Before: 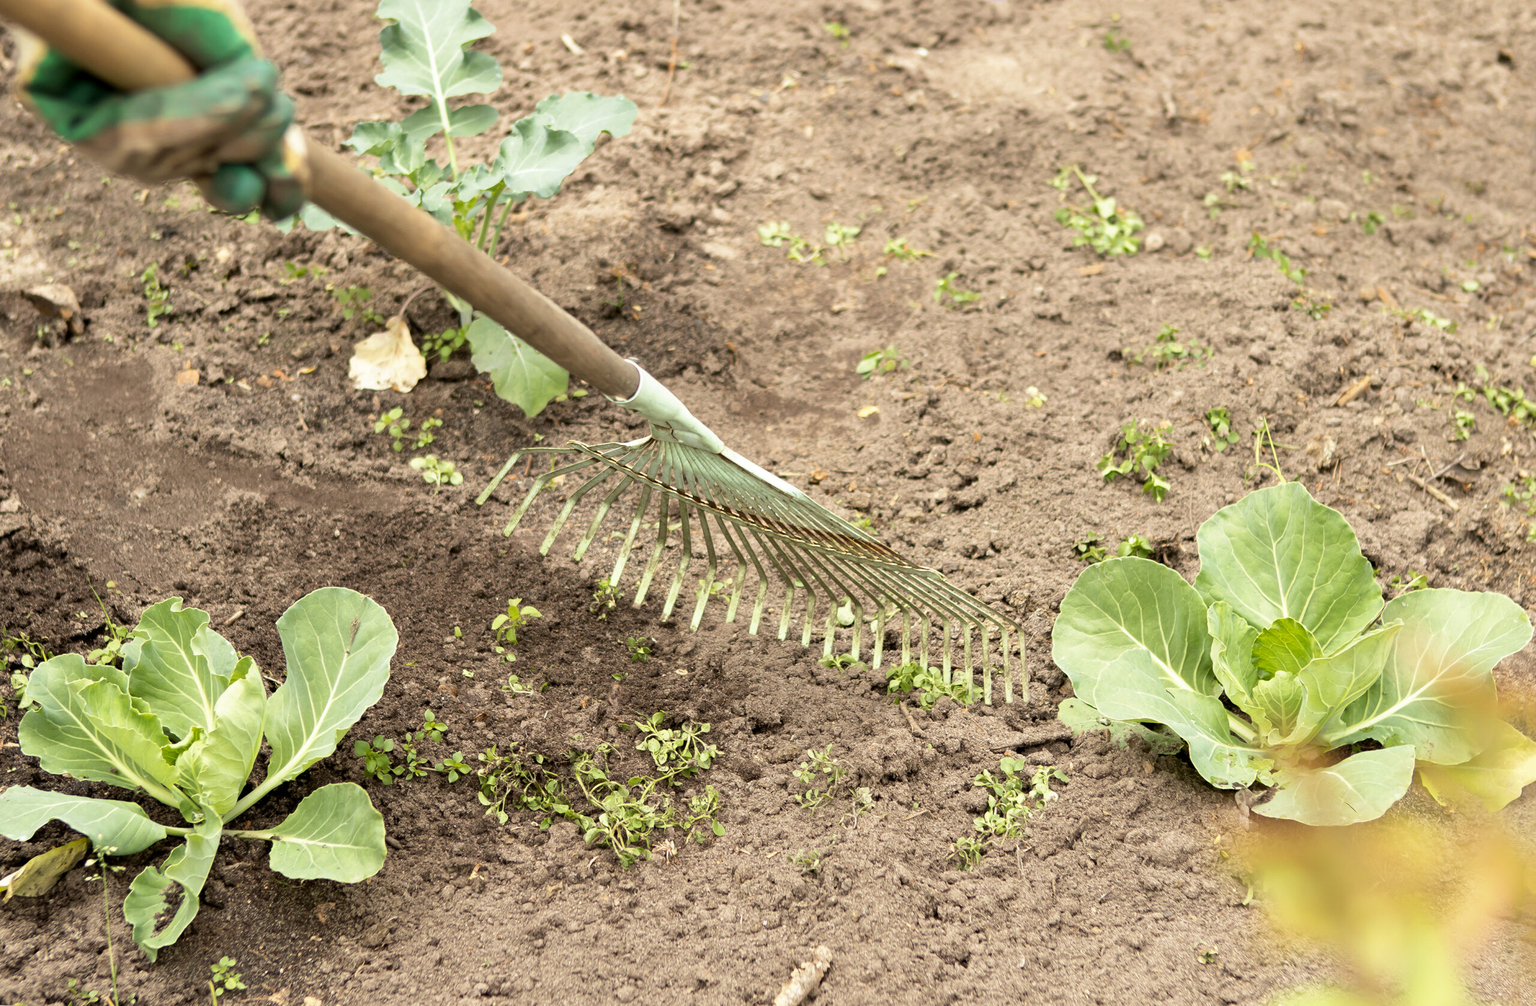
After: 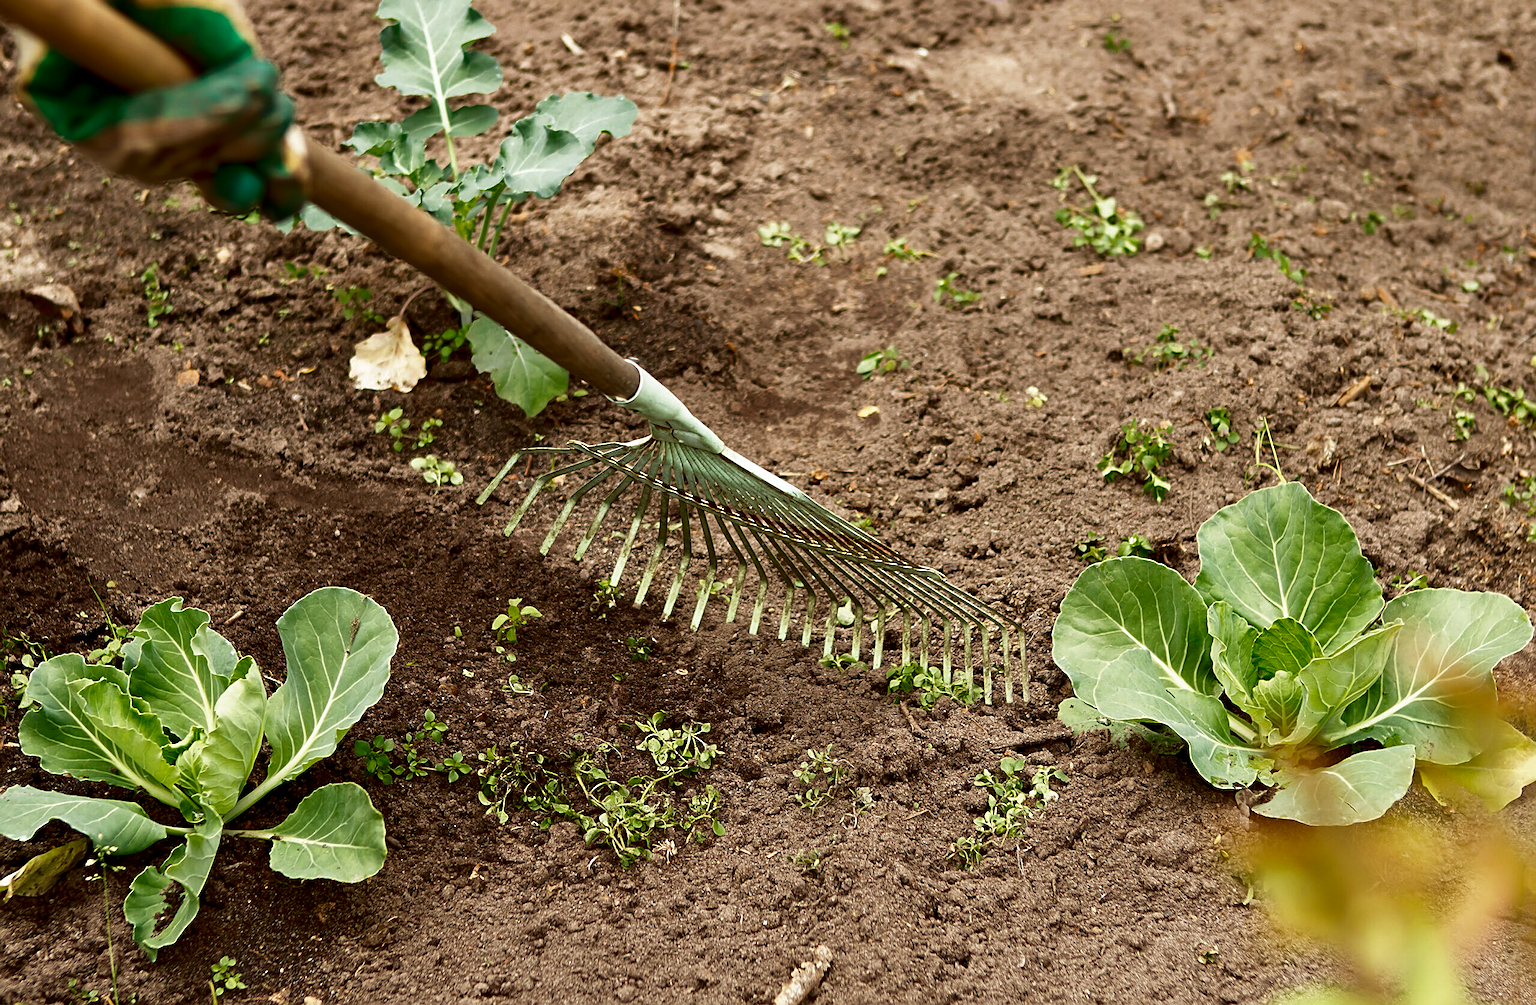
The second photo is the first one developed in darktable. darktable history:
sharpen: on, module defaults
contrast brightness saturation: brightness -0.52
